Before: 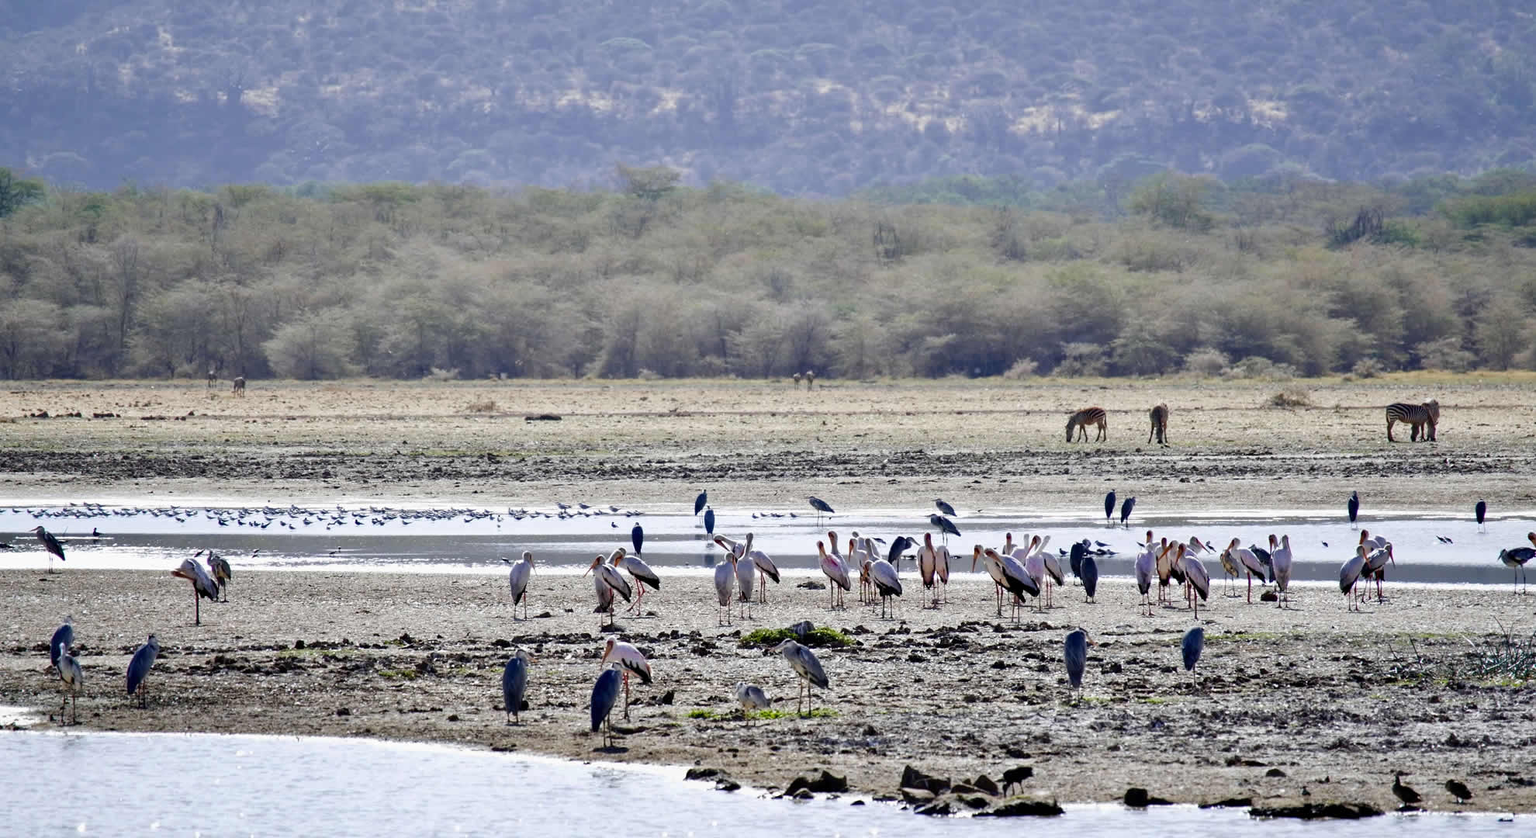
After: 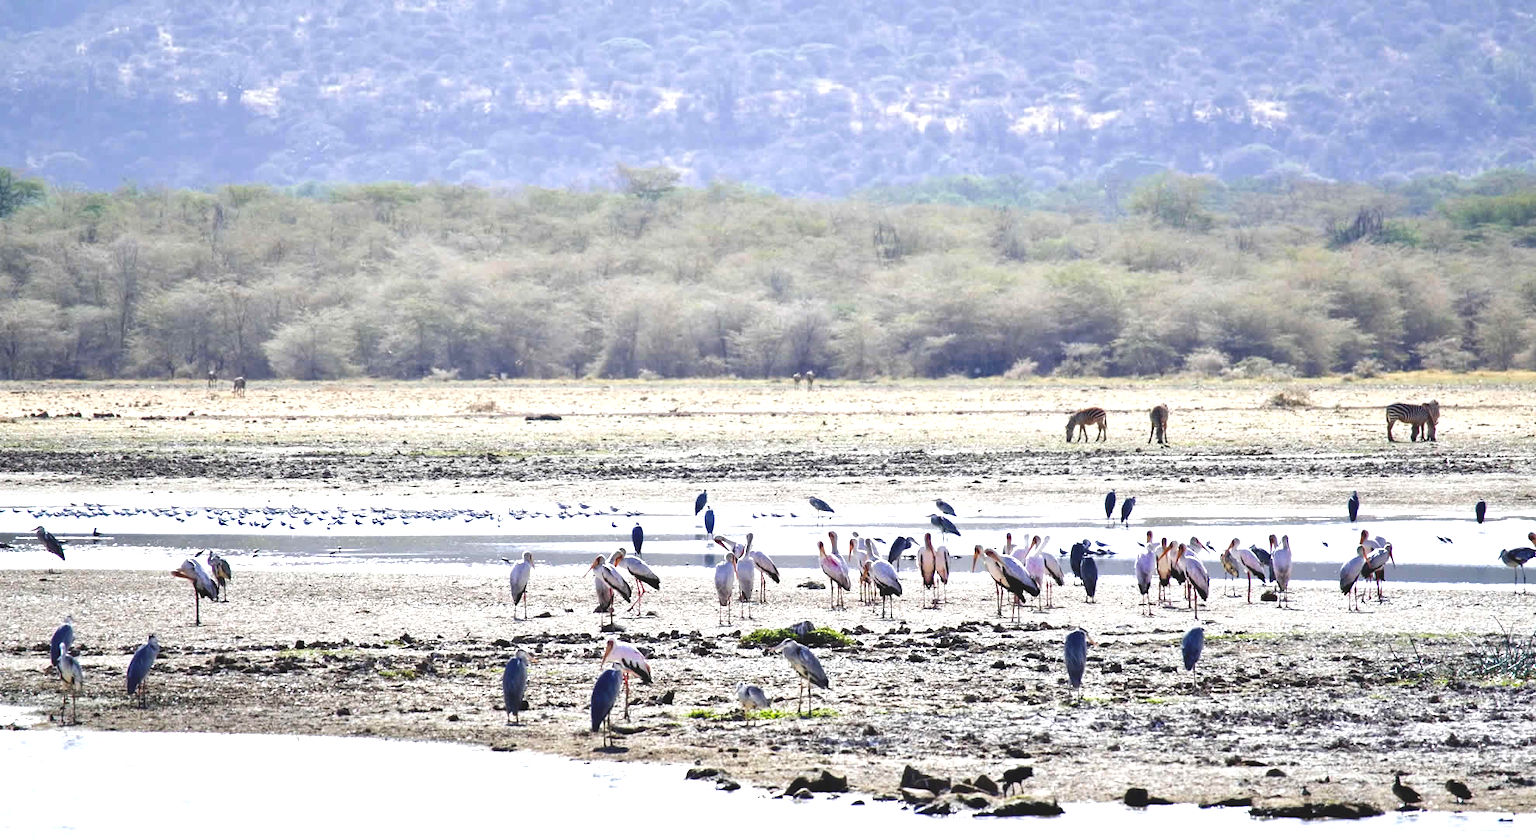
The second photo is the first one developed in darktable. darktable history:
exposure: black level correction -0.006, exposure 1 EV, compensate highlight preservation false
